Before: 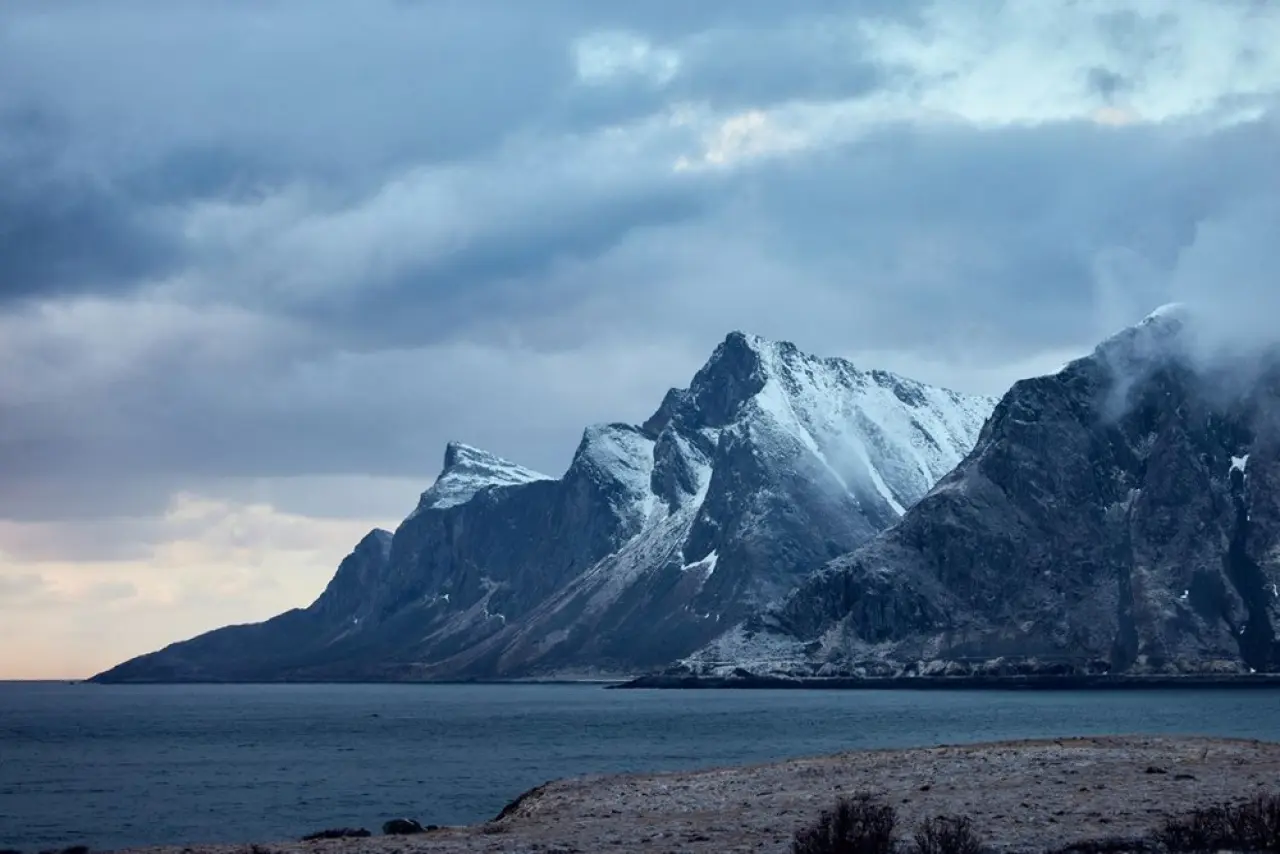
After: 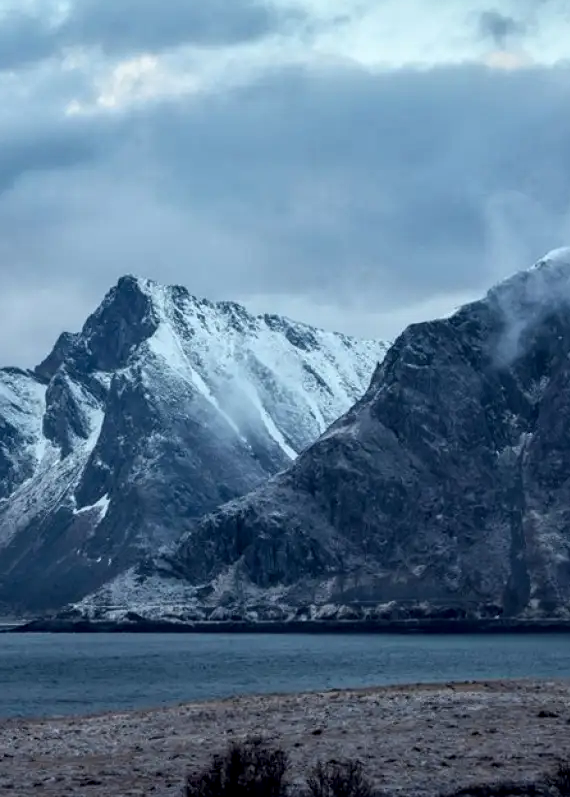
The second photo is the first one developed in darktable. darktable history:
crop: left 47.574%, top 6.64%, right 7.877%
local contrast: on, module defaults
